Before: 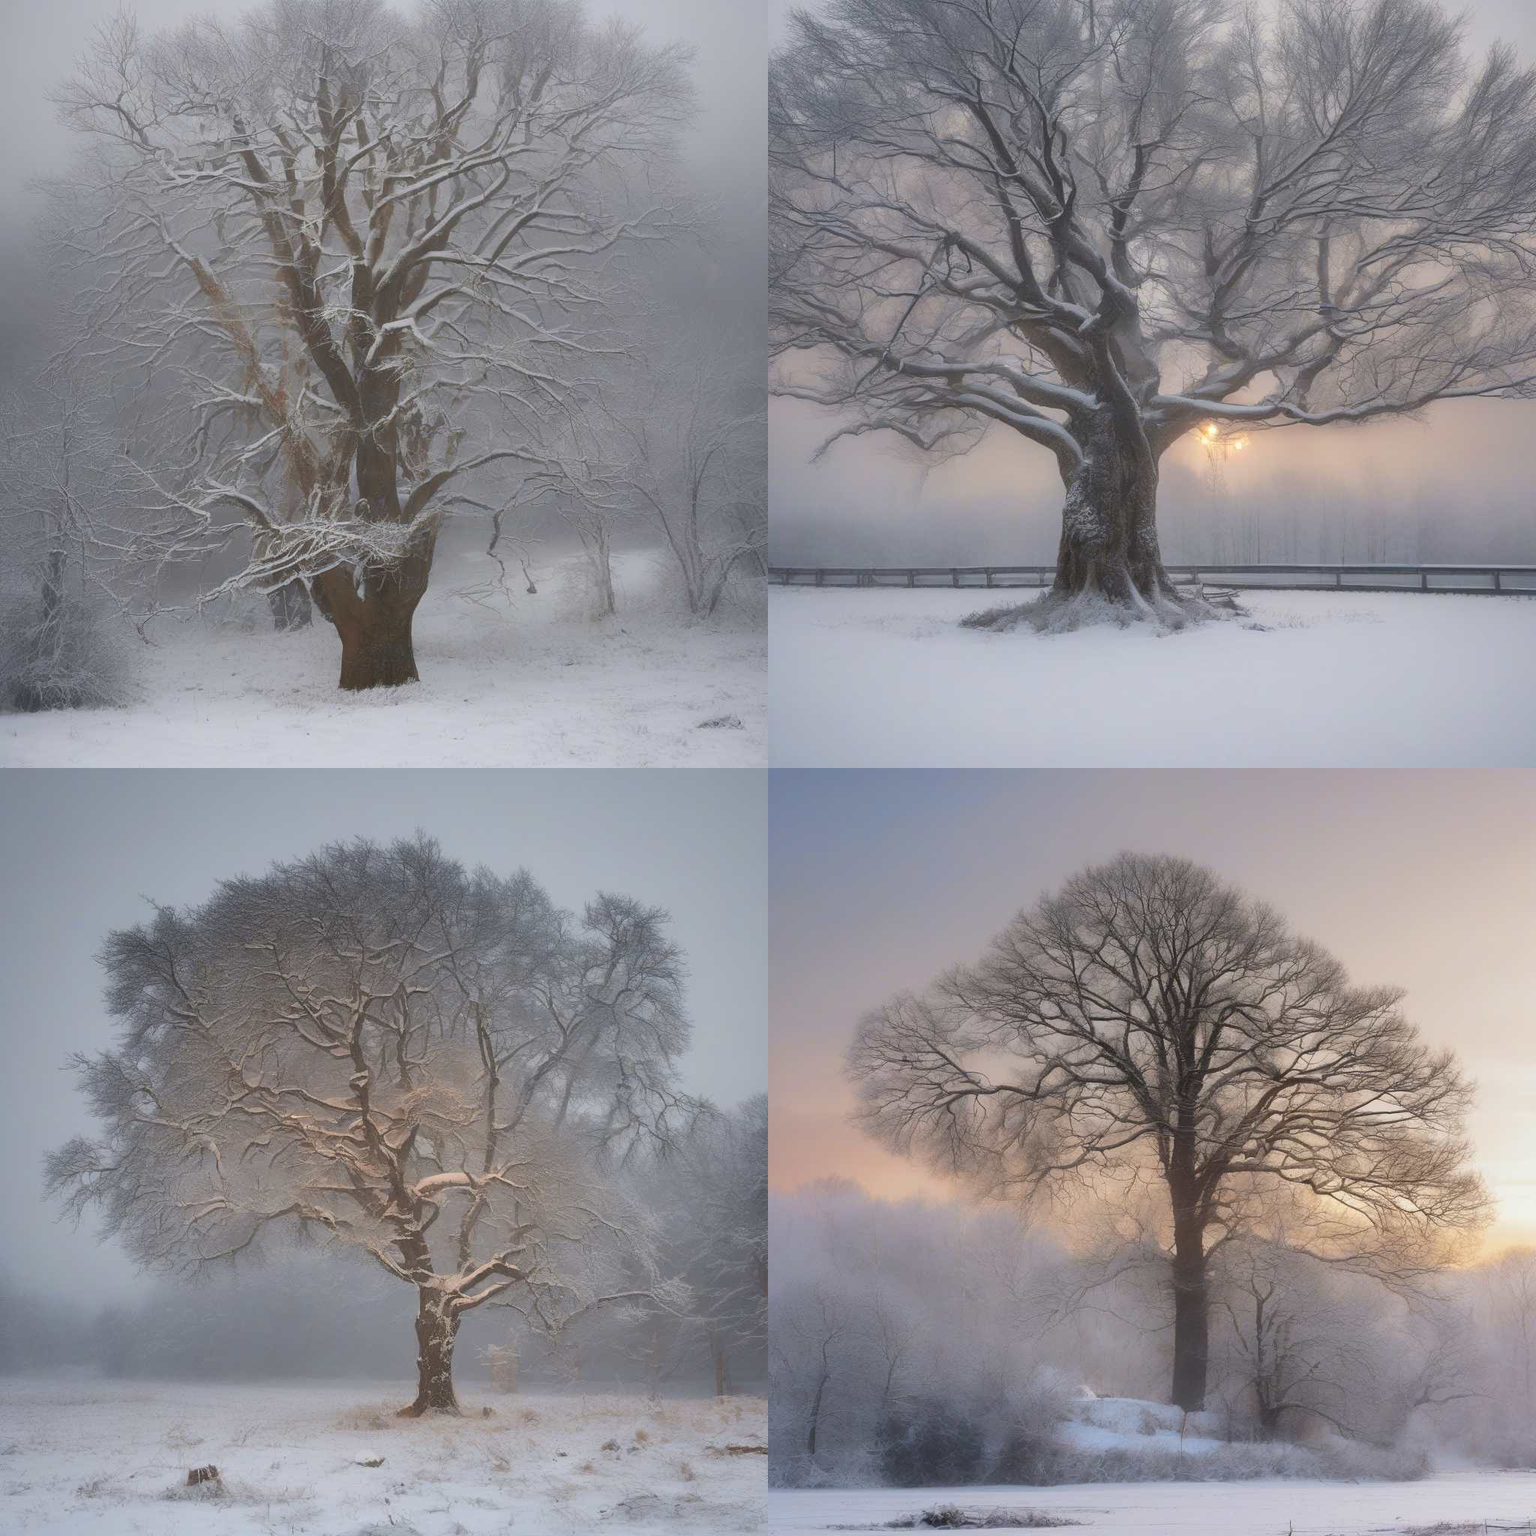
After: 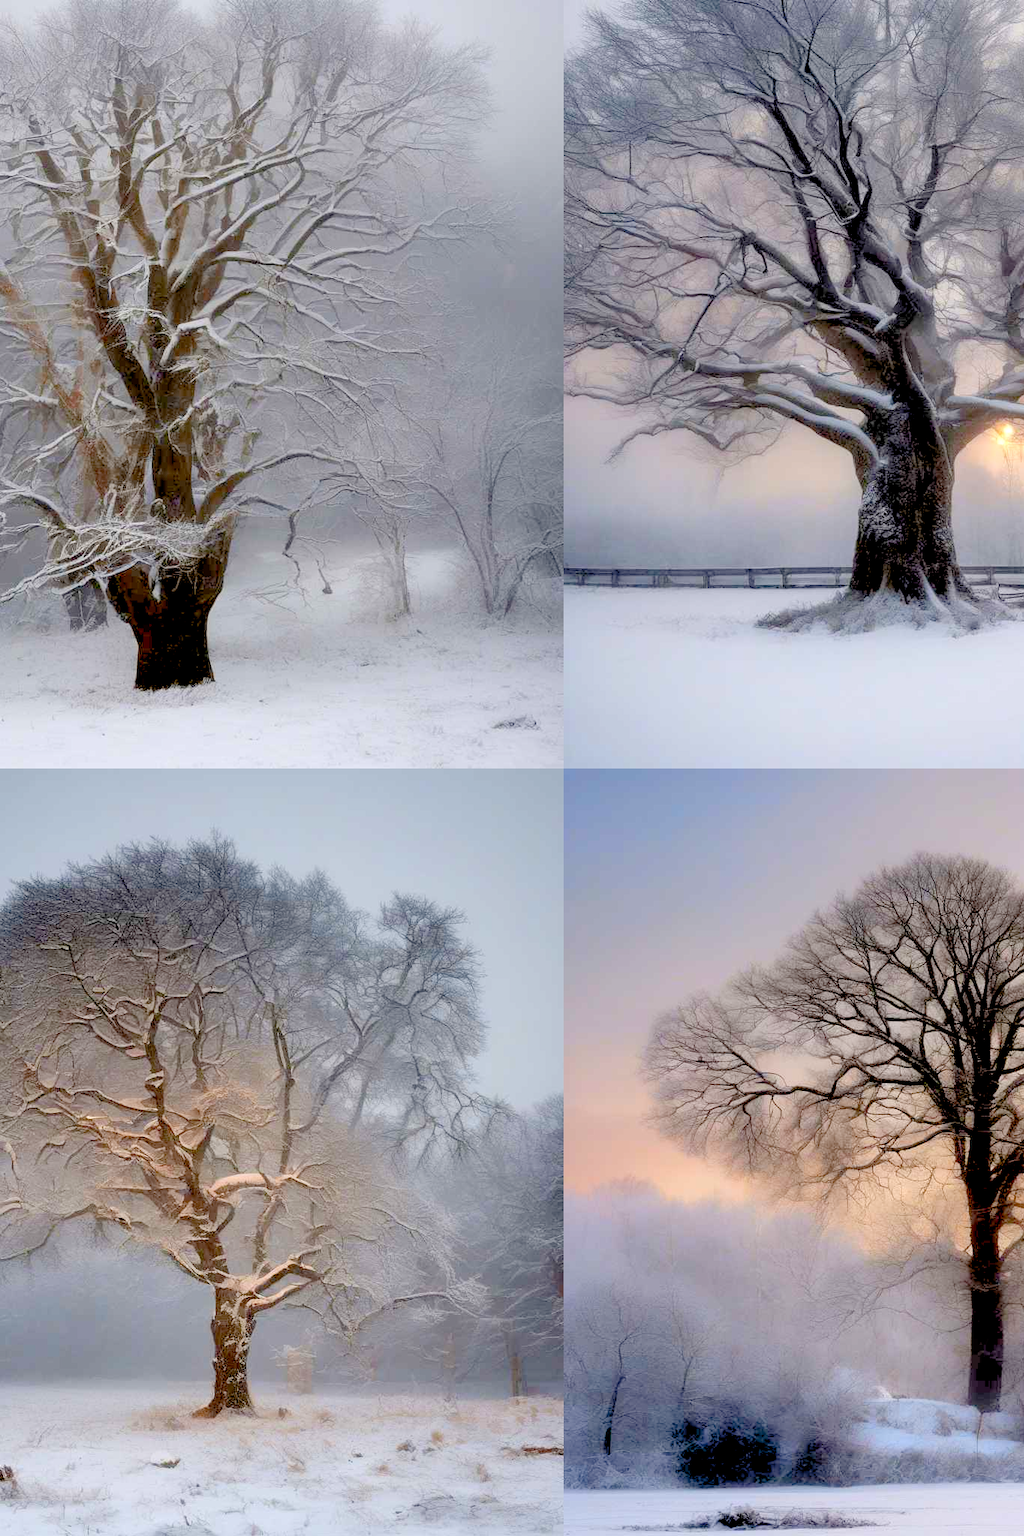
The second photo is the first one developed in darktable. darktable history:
exposure: black level correction 0.056, compensate highlight preservation false
levels: black 3.83%, white 90.64%, levels [0.044, 0.416, 0.908]
crop and rotate: left 13.342%, right 19.991%
